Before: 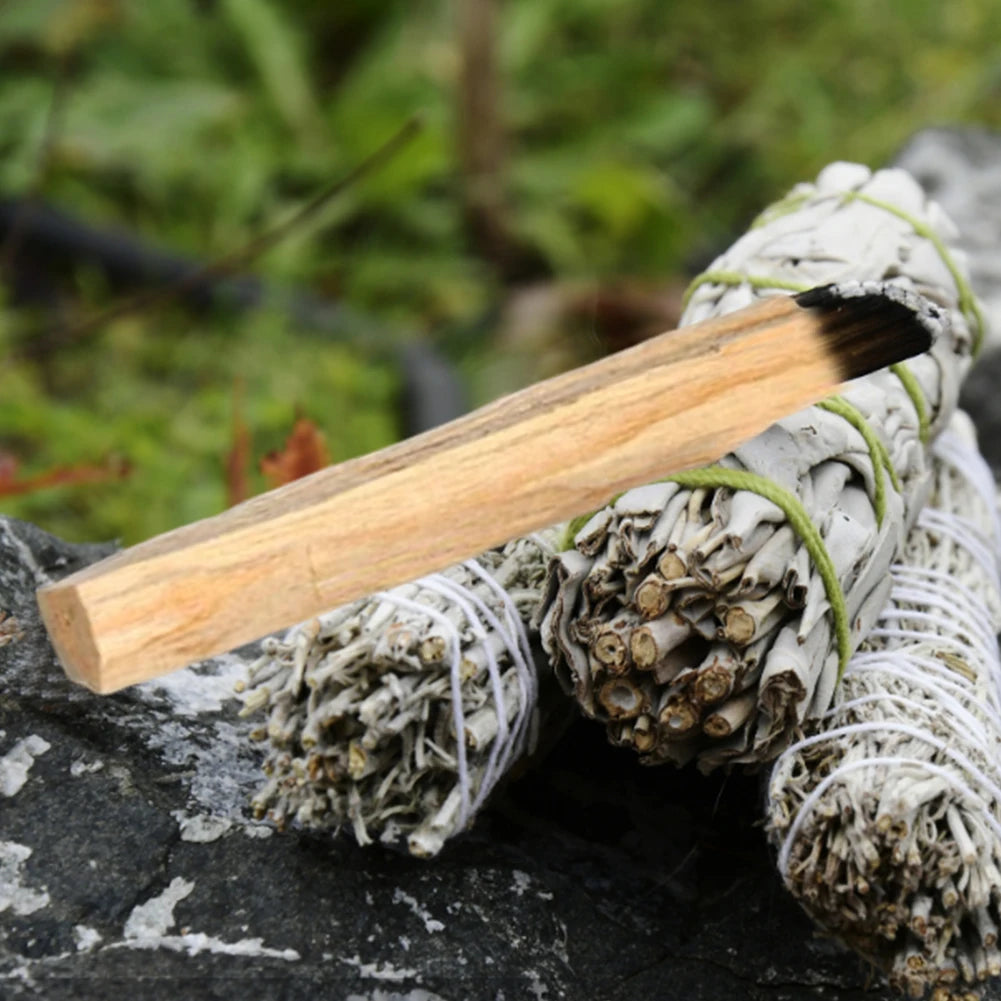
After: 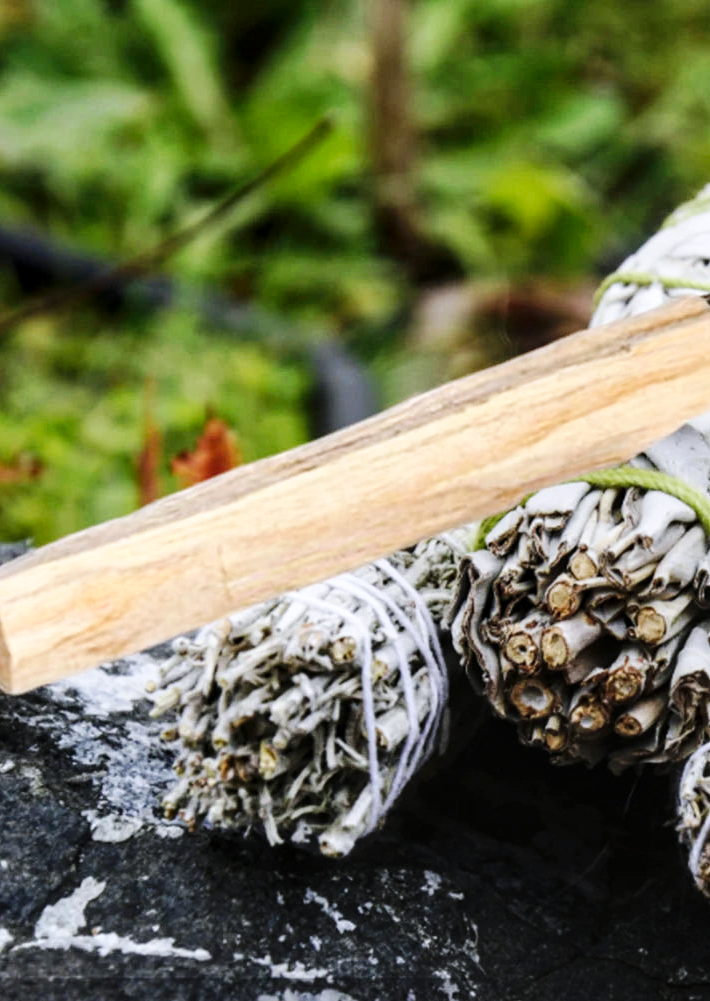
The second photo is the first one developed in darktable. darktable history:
base curve: curves: ch0 [(0, 0) (0.032, 0.025) (0.121, 0.166) (0.206, 0.329) (0.605, 0.79) (1, 1)], preserve colors none
crop and rotate: left 8.964%, right 20.074%
local contrast: detail 130%
color calibration: illuminant as shot in camera, x 0.358, y 0.373, temperature 4628.91 K
